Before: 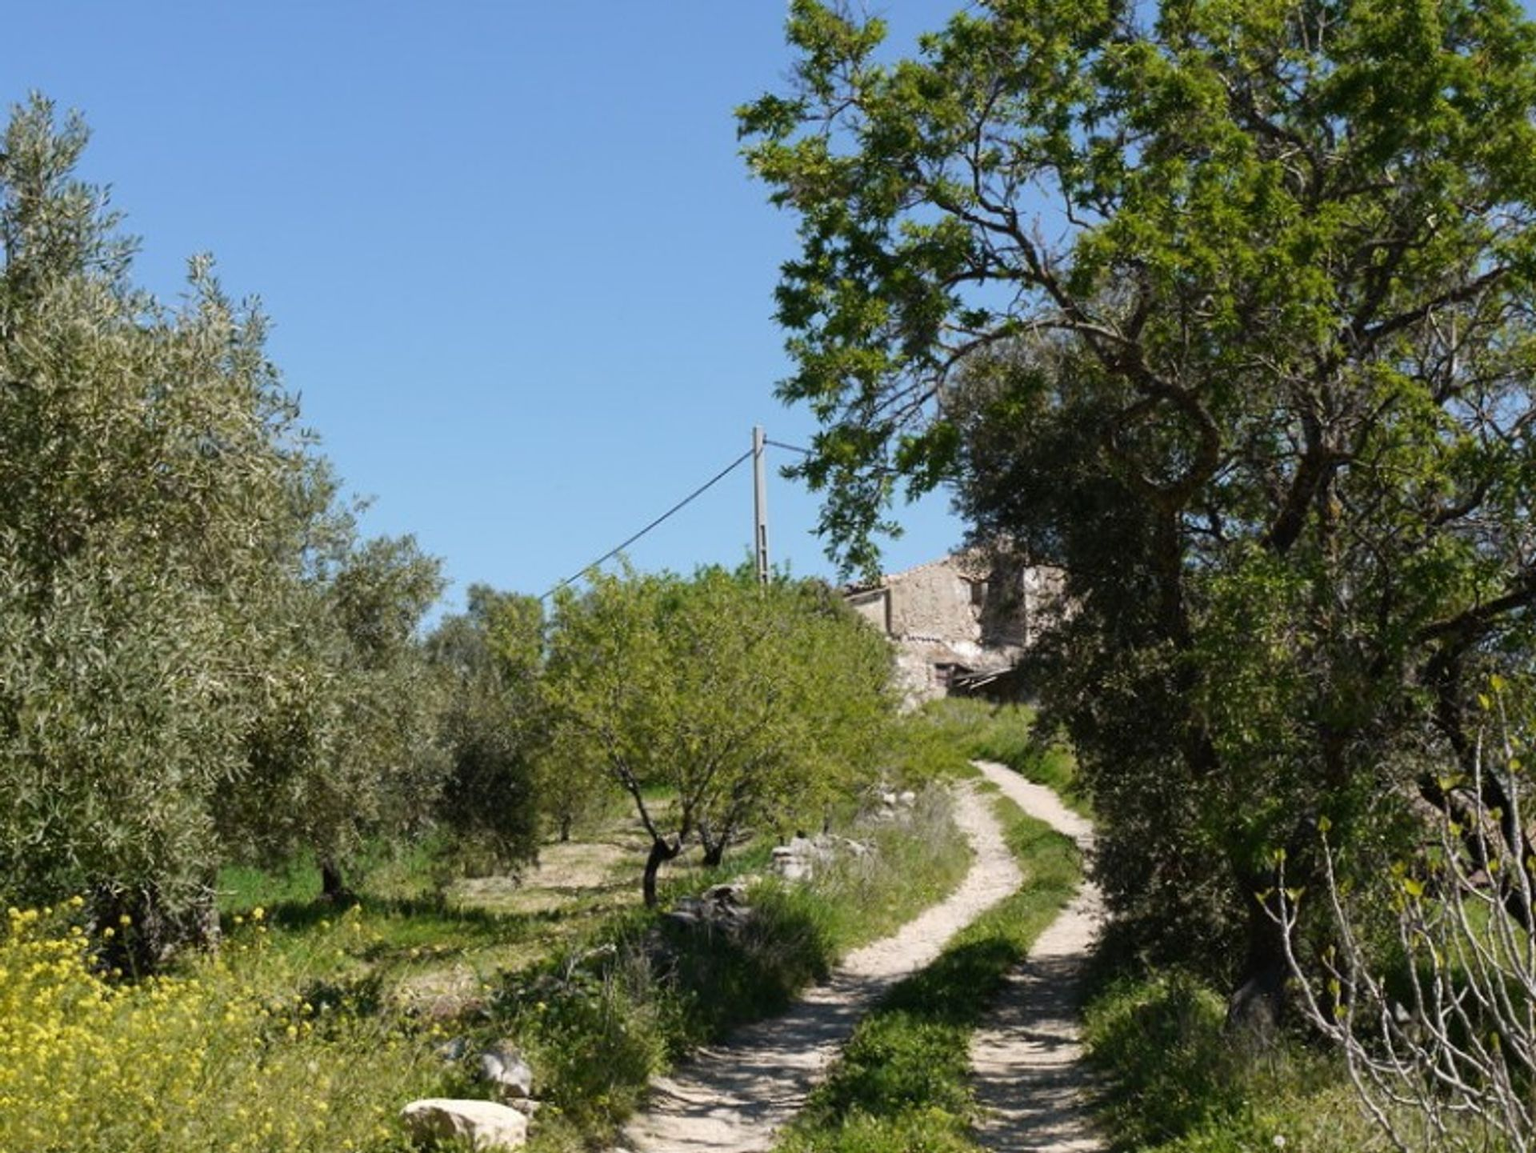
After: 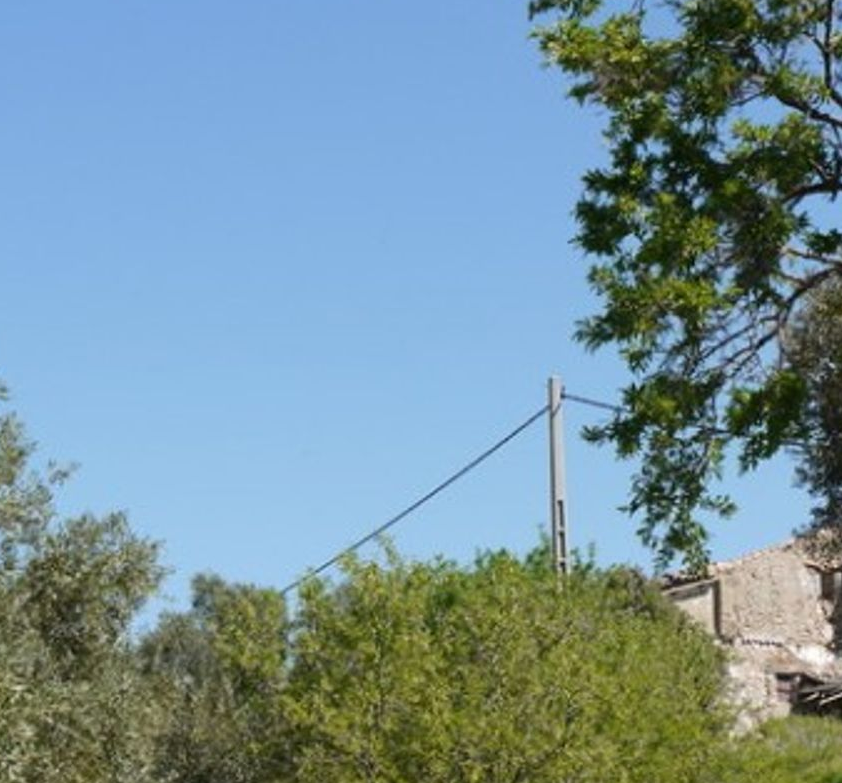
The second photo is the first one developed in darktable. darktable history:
crop: left 20.509%, top 10.877%, right 35.605%, bottom 34.73%
